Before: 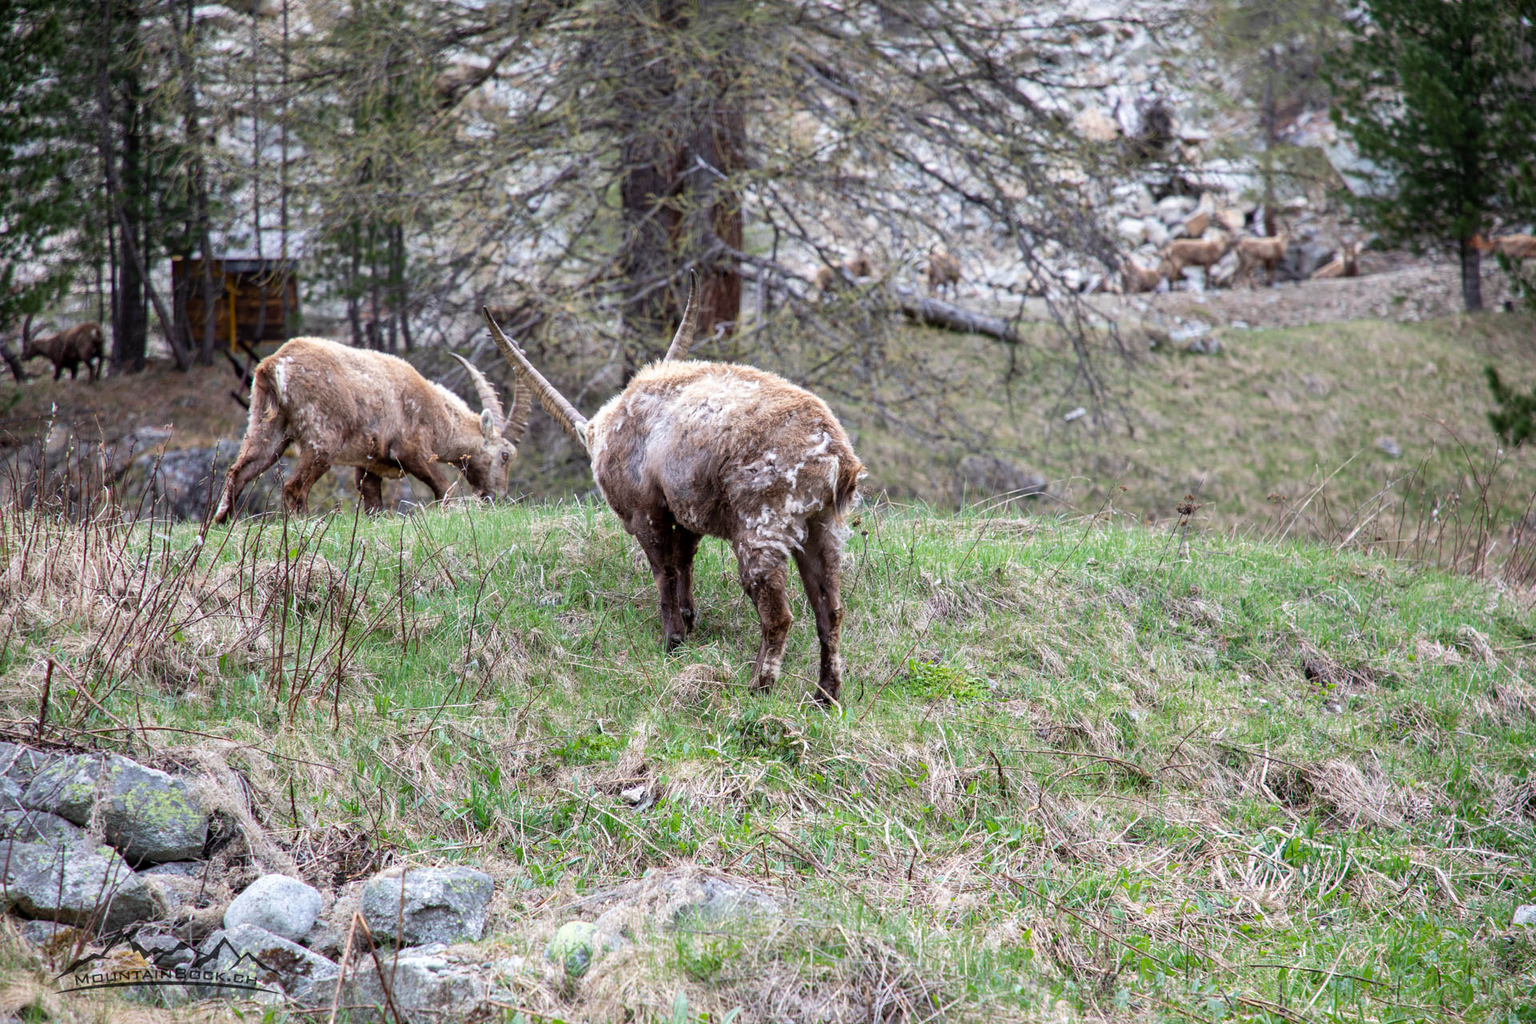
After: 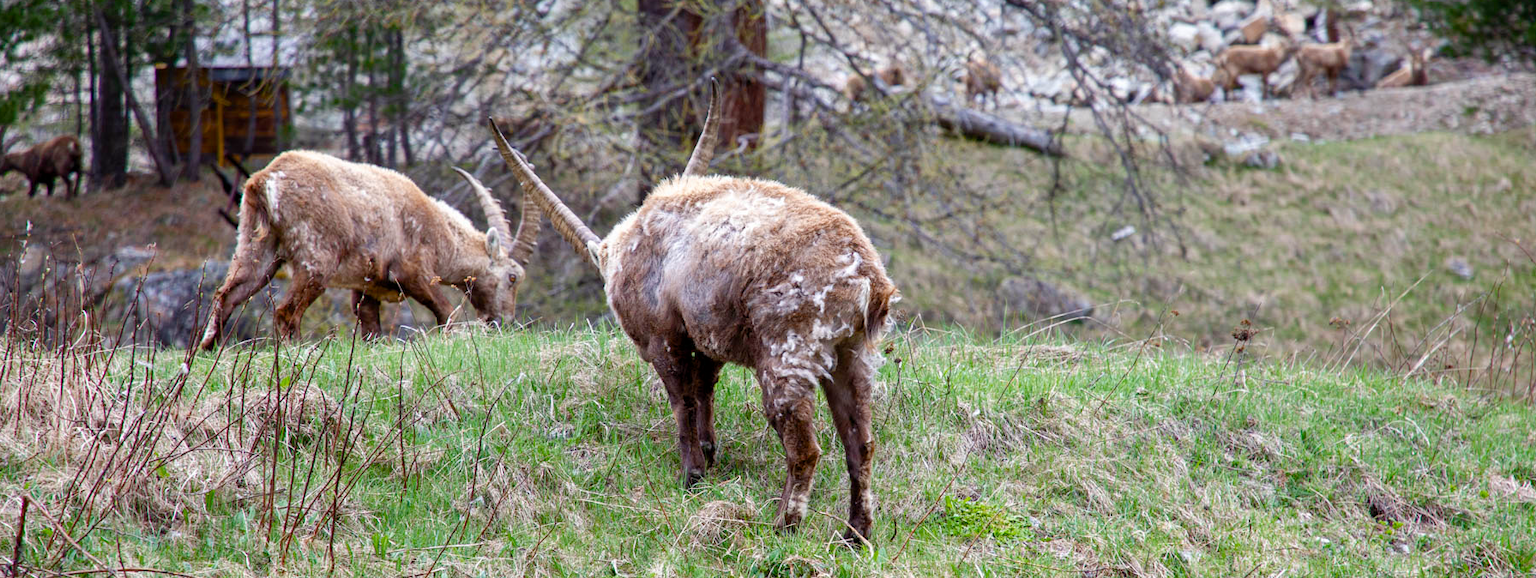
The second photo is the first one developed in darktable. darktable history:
color balance rgb: perceptual saturation grading › global saturation 19.484%, perceptual saturation grading › highlights -25.199%, perceptual saturation grading › shadows 50.106%, global vibrance 9.669%
crop: left 1.784%, top 19.284%, right 4.879%, bottom 27.995%
